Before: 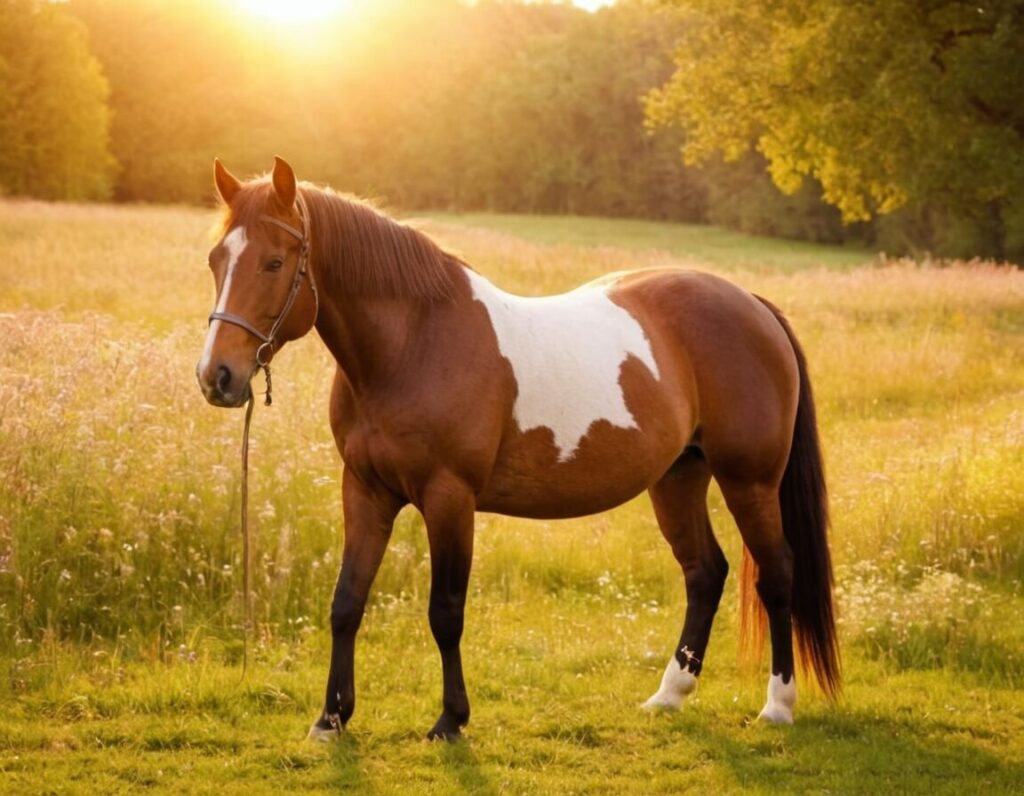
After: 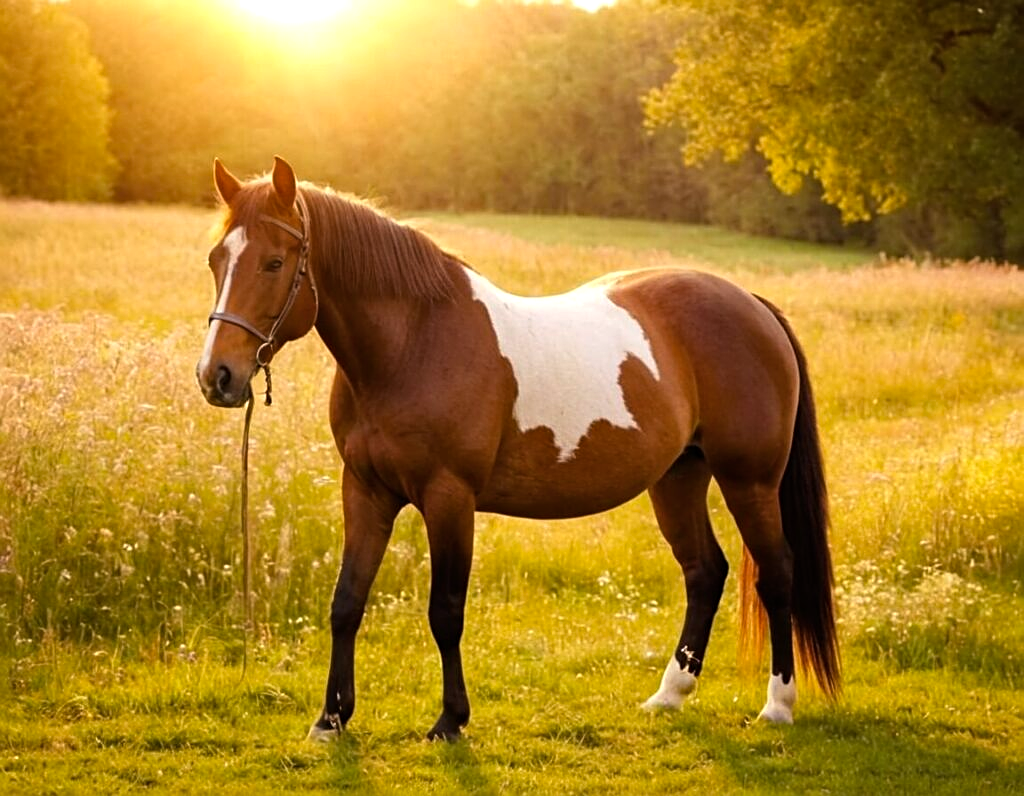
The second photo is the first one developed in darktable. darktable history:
color balance rgb: perceptual saturation grading › global saturation 0.899%, global vibrance 6.347%, contrast 12.08%, saturation formula JzAzBz (2021)
color correction: highlights b* 2.9
haze removal: adaptive false
sharpen: on, module defaults
